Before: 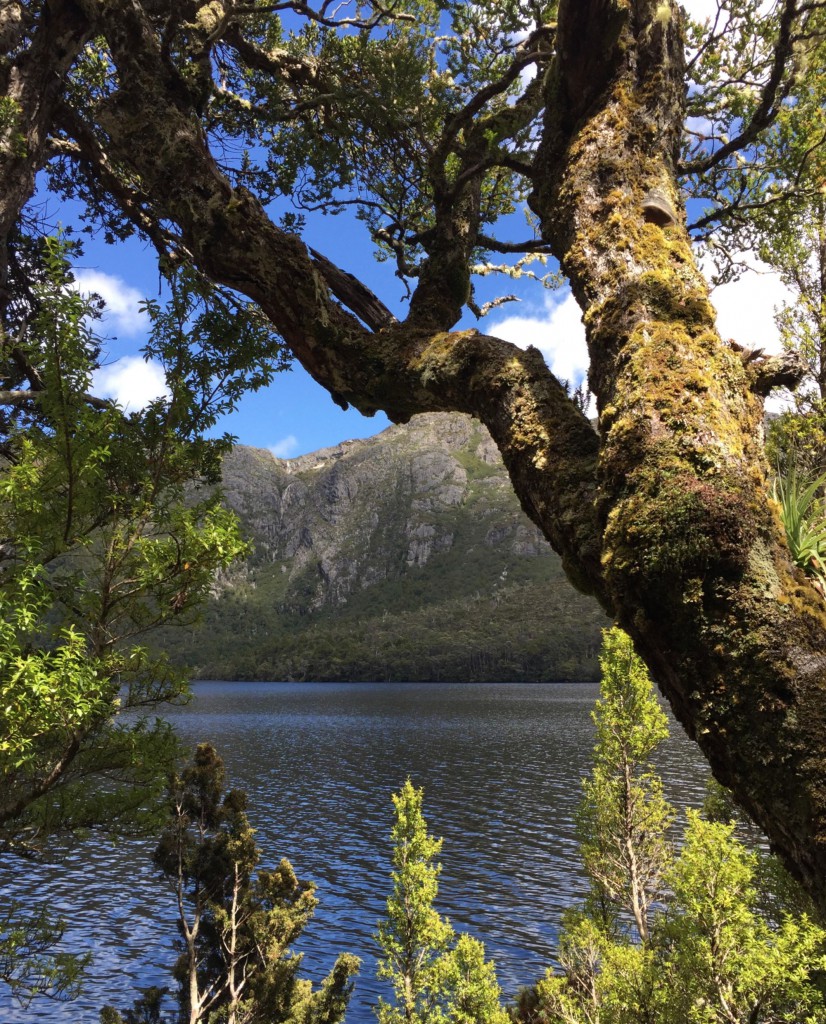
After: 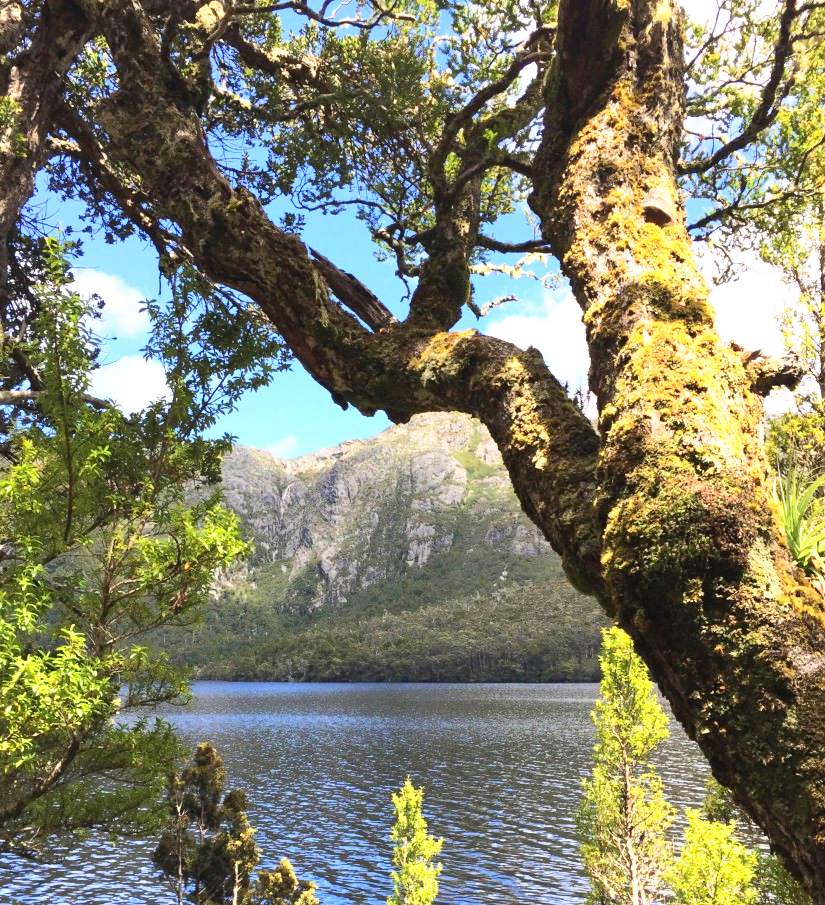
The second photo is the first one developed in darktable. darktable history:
base curve: curves: ch0 [(0, 0) (0.579, 0.807) (1, 1)], preserve colors none
exposure: black level correction 0, exposure 0.499 EV, compensate highlight preservation false
contrast brightness saturation: contrast 0.197, brightness 0.166, saturation 0.217
crop and rotate: top 0%, bottom 11.541%
